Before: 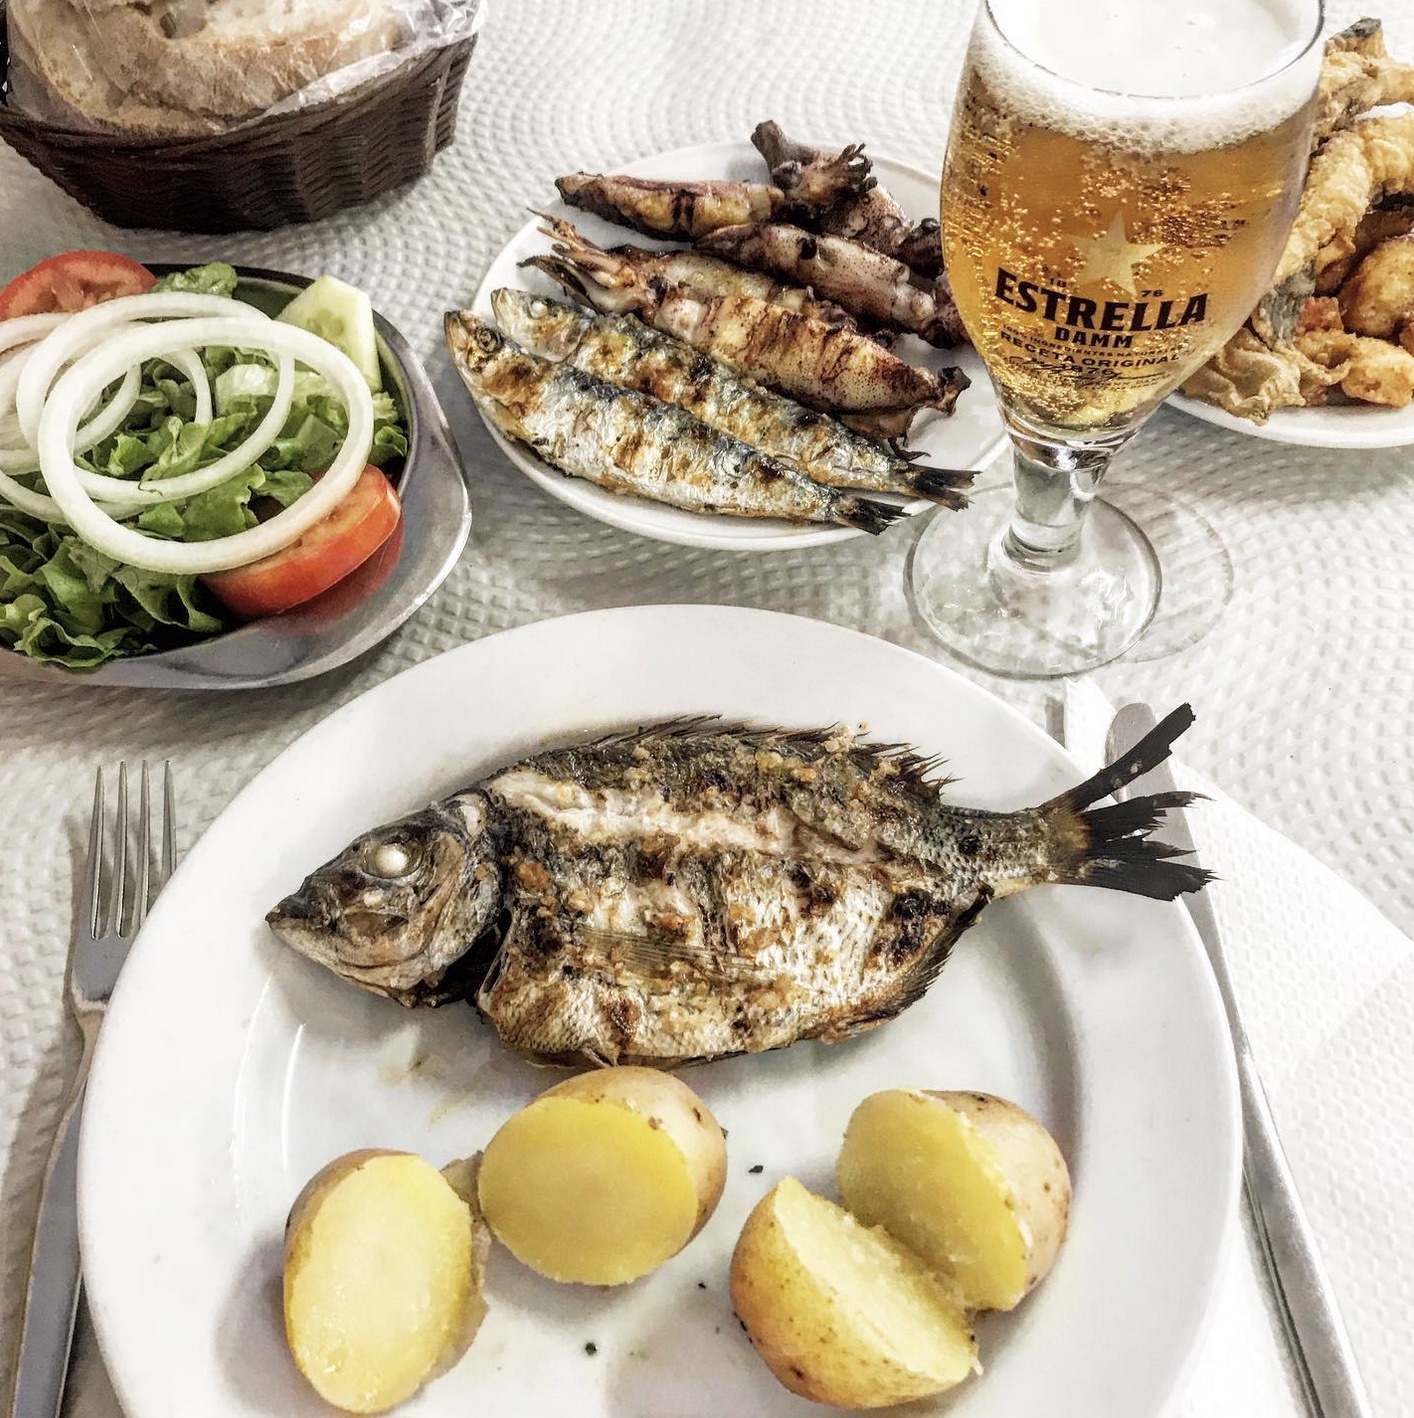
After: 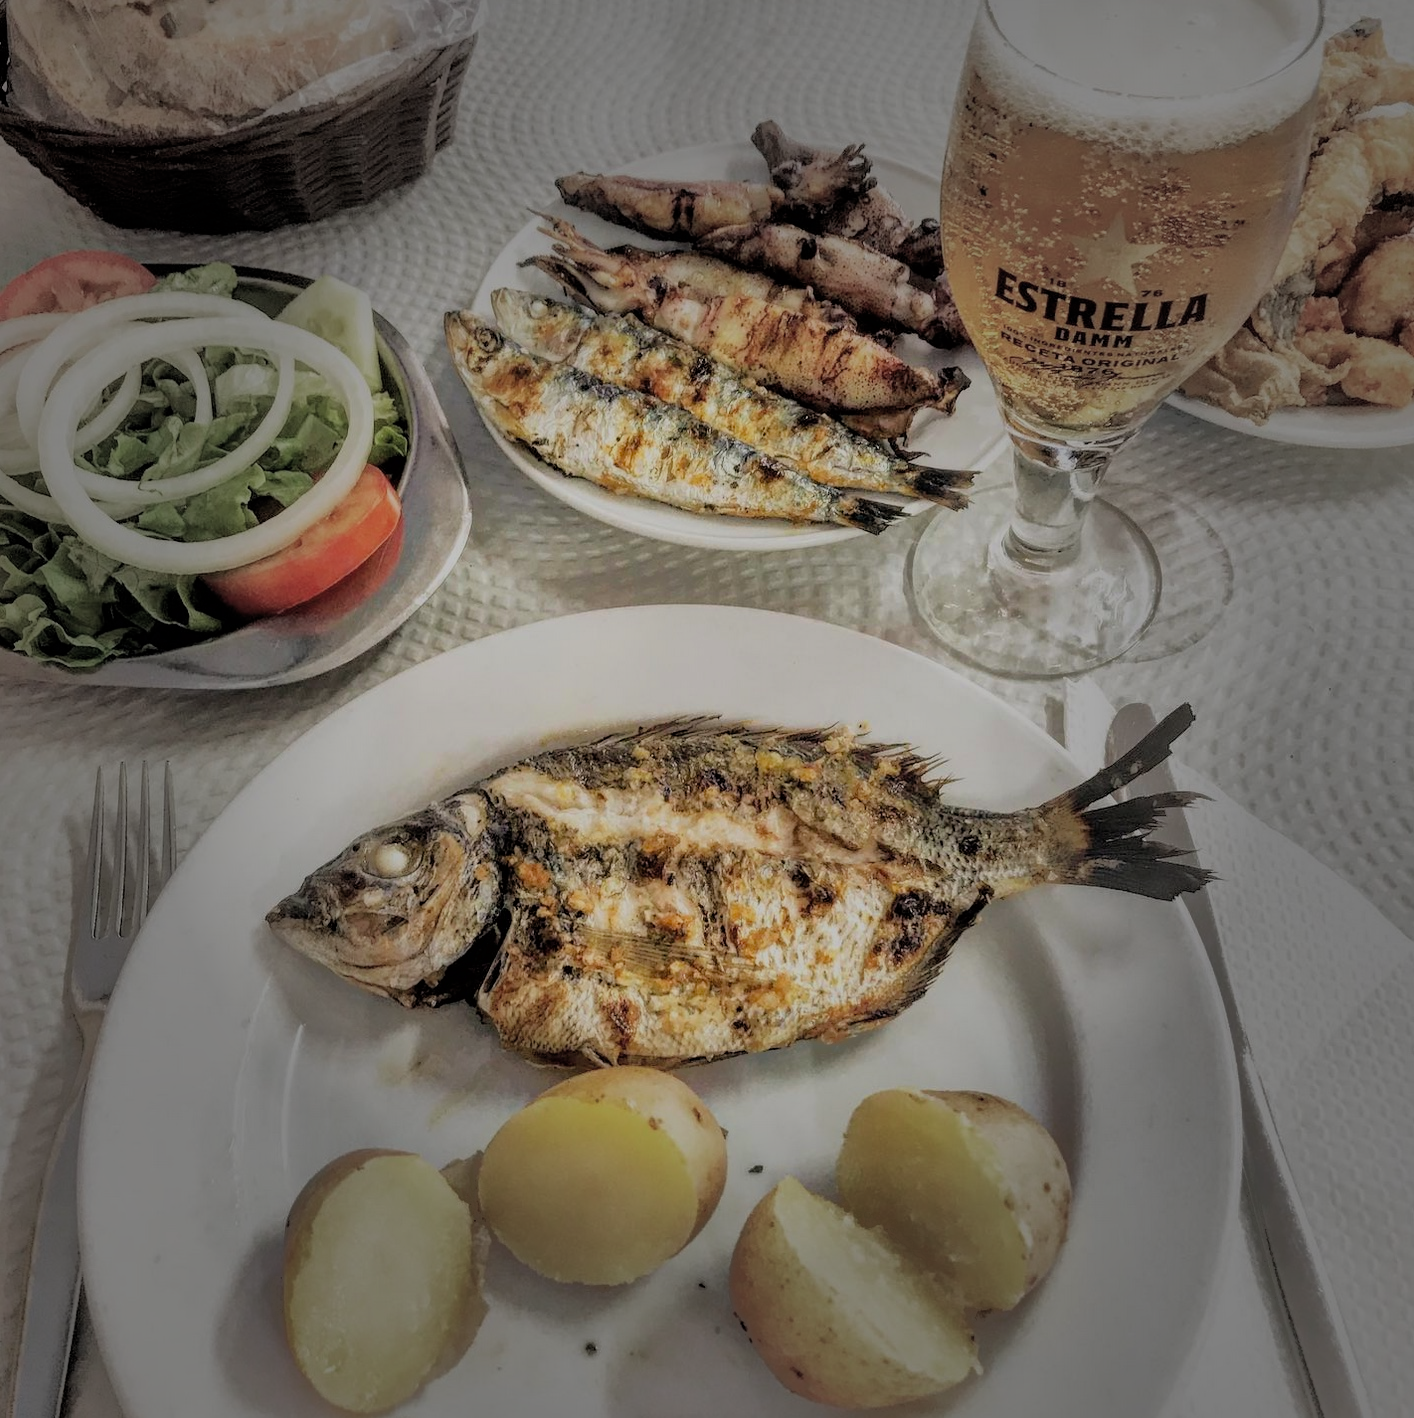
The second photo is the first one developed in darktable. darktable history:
filmic rgb: black relative exposure -7.65 EV, white relative exposure 4.56 EV, hardness 3.61, color science v6 (2022)
exposure: exposure 0.258 EV, compensate highlight preservation false
shadows and highlights: shadows 38.43, highlights -74.54
vignetting: fall-off start 40%, fall-off radius 40%
